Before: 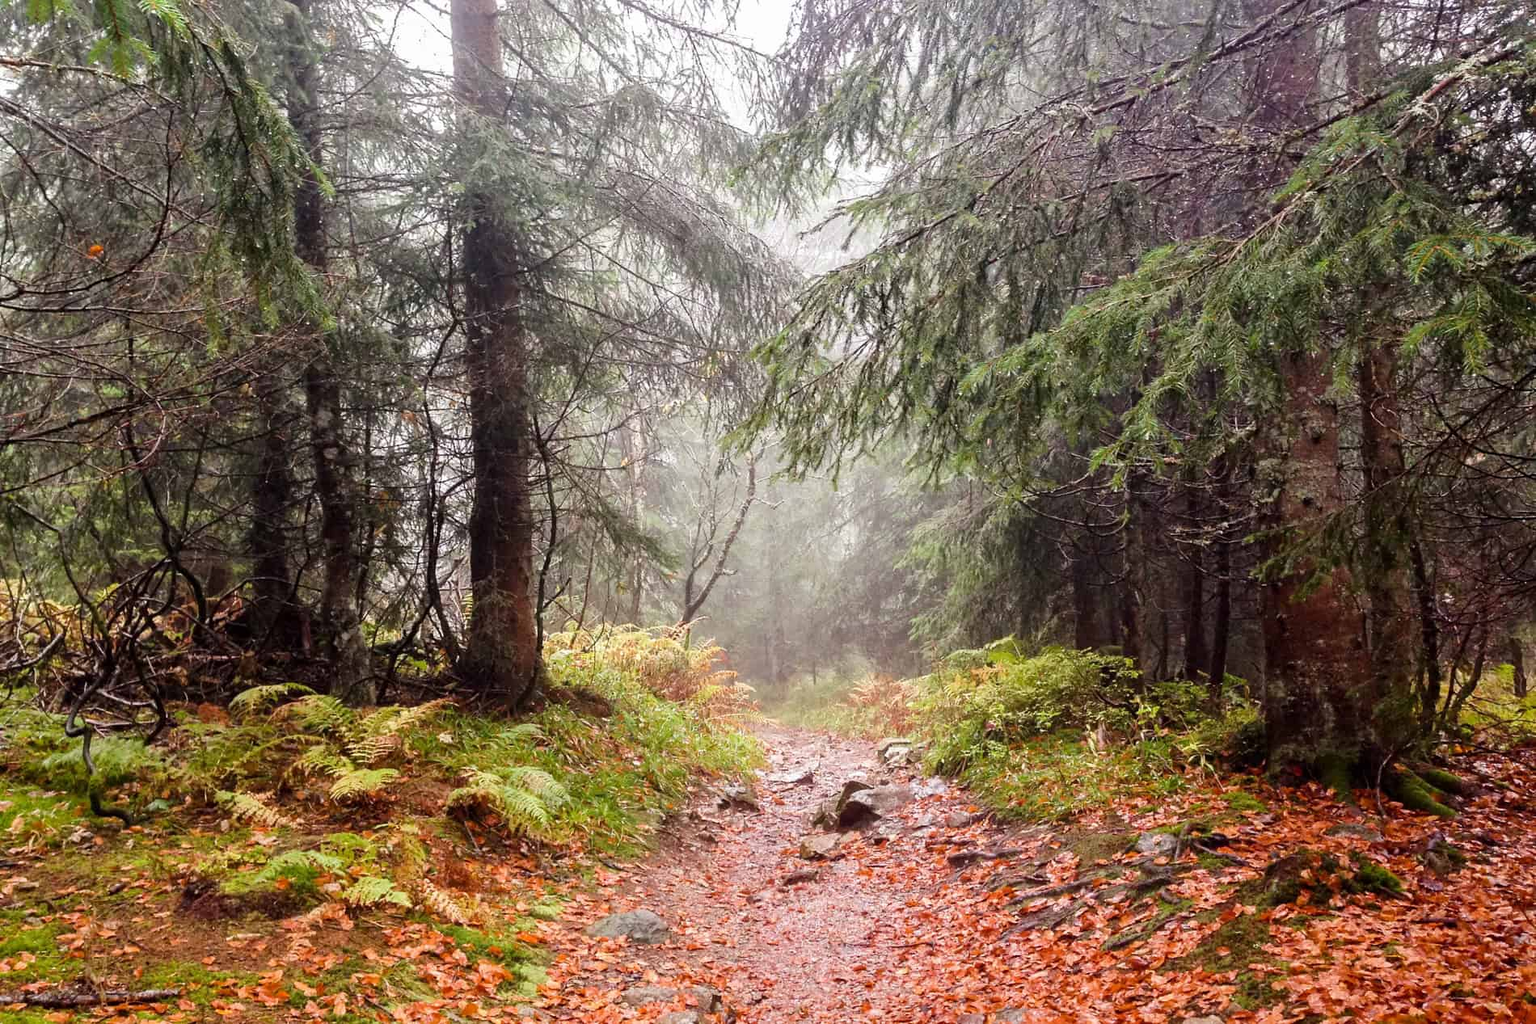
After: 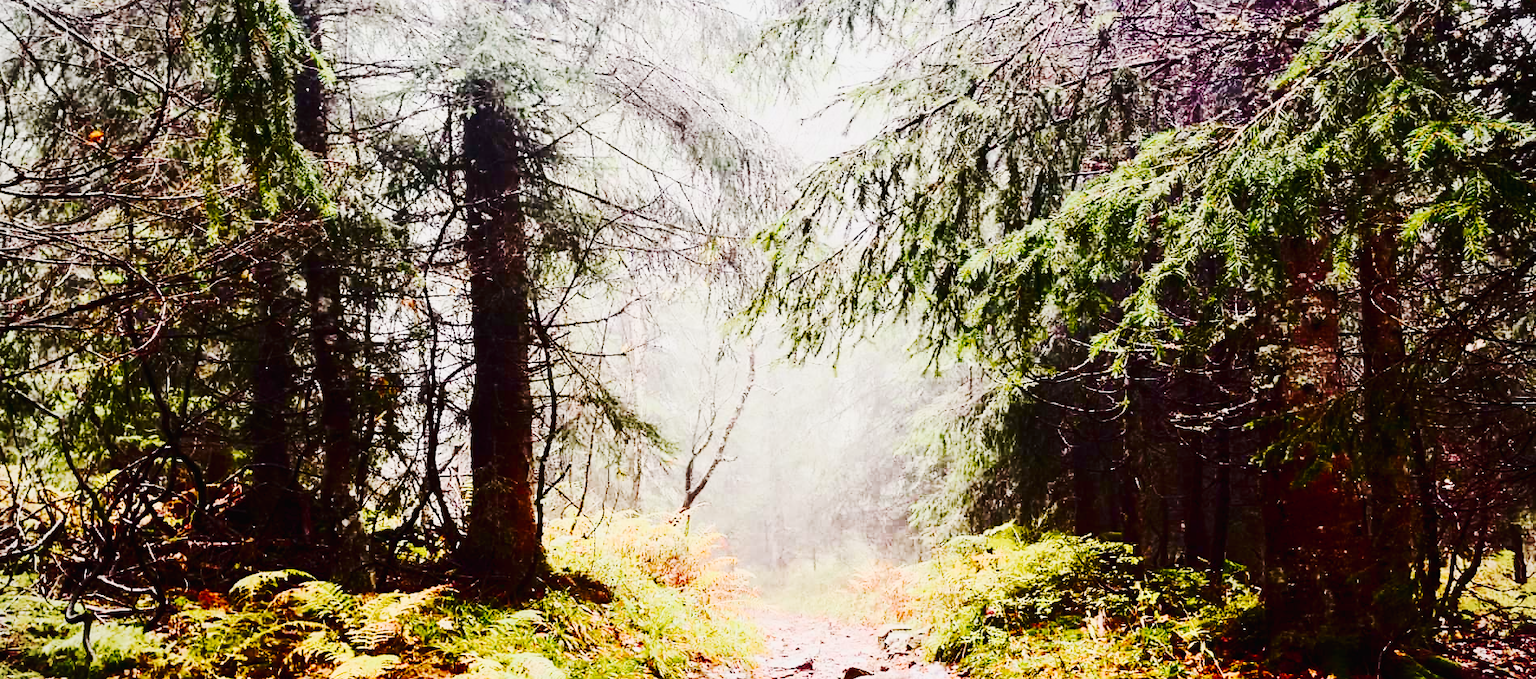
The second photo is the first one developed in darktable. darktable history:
color balance rgb: perceptual saturation grading › global saturation 20%, perceptual saturation grading › highlights -13.919%, perceptual saturation grading › shadows 49.668%, perceptual brilliance grading › mid-tones 9.956%, perceptual brilliance grading › shadows 14.193%, global vibrance 20%
vignetting: fall-off start 88.38%, fall-off radius 43.82%, brightness -0.195, center (0, 0.009), width/height ratio 1.162, unbound false
crop: top 11.144%, bottom 22.423%
contrast brightness saturation: contrast 0.486, saturation -0.104
tone curve: curves: ch0 [(0, 0.011) (0.104, 0.085) (0.236, 0.234) (0.398, 0.507) (0.472, 0.62) (0.641, 0.773) (0.835, 0.883) (1, 0.961)]; ch1 [(0, 0) (0.353, 0.344) (0.43, 0.401) (0.479, 0.476) (0.502, 0.504) (0.54, 0.542) (0.602, 0.613) (0.638, 0.668) (0.693, 0.727) (1, 1)]; ch2 [(0, 0) (0.34, 0.314) (0.434, 0.43) (0.5, 0.506) (0.528, 0.534) (0.55, 0.567) (0.595, 0.613) (0.644, 0.729) (1, 1)], preserve colors none
